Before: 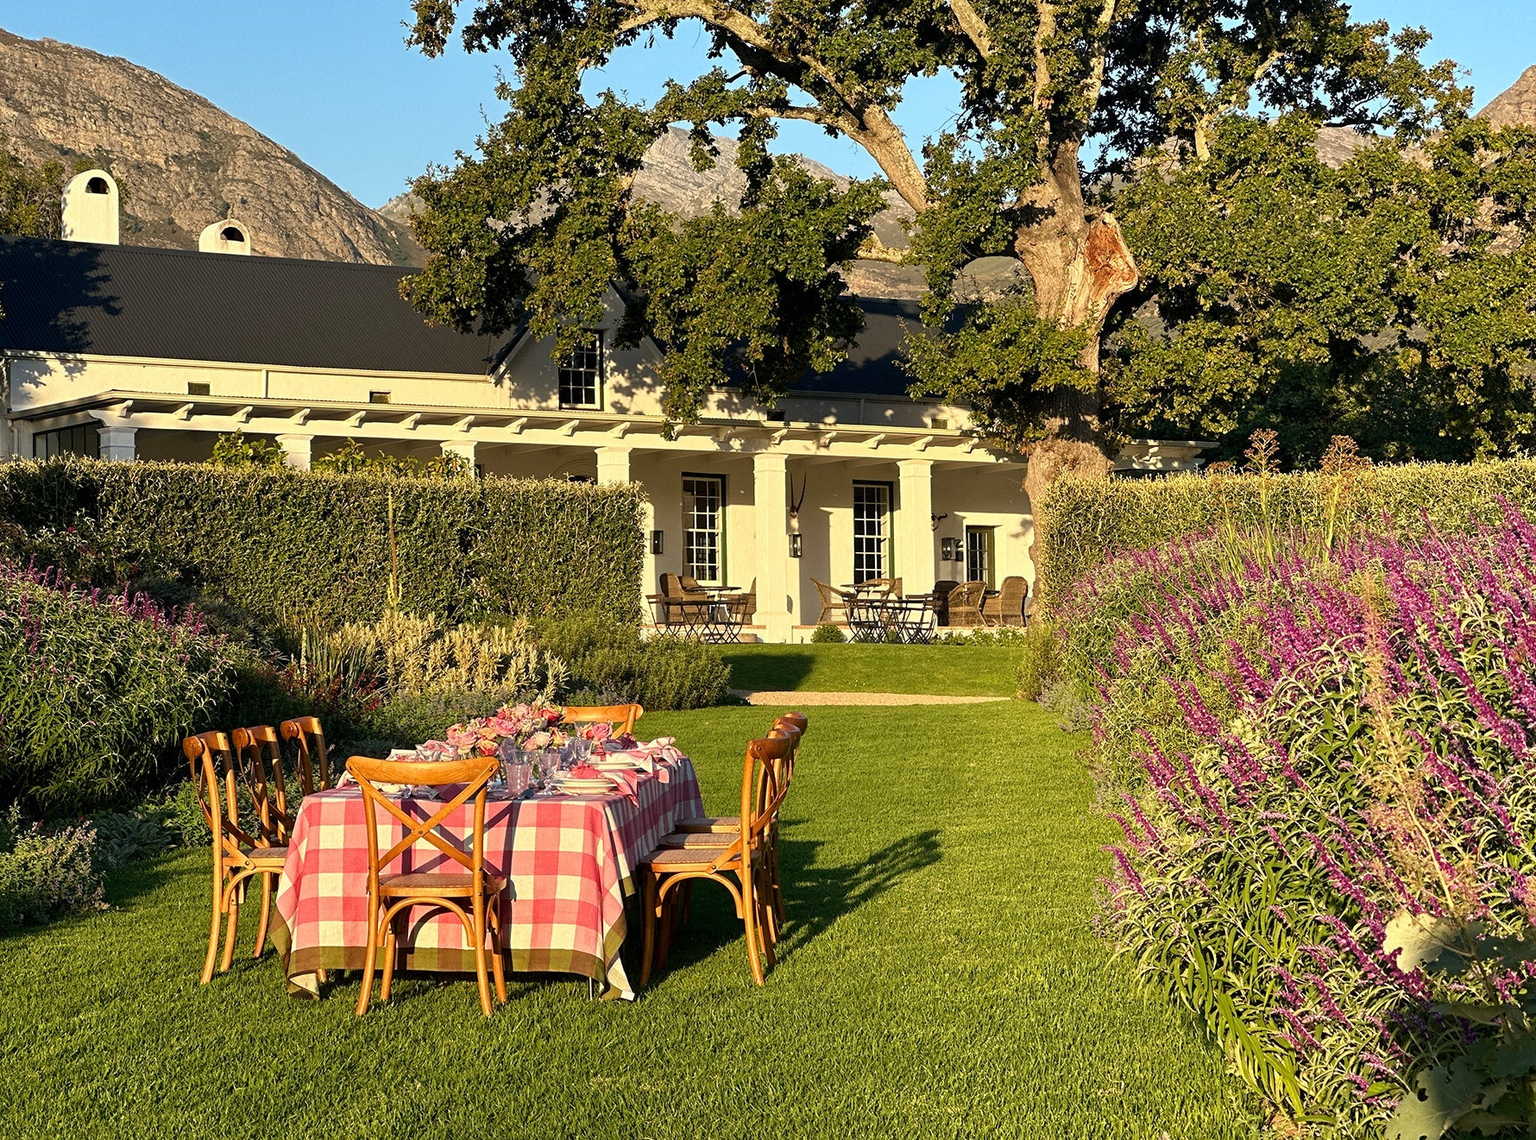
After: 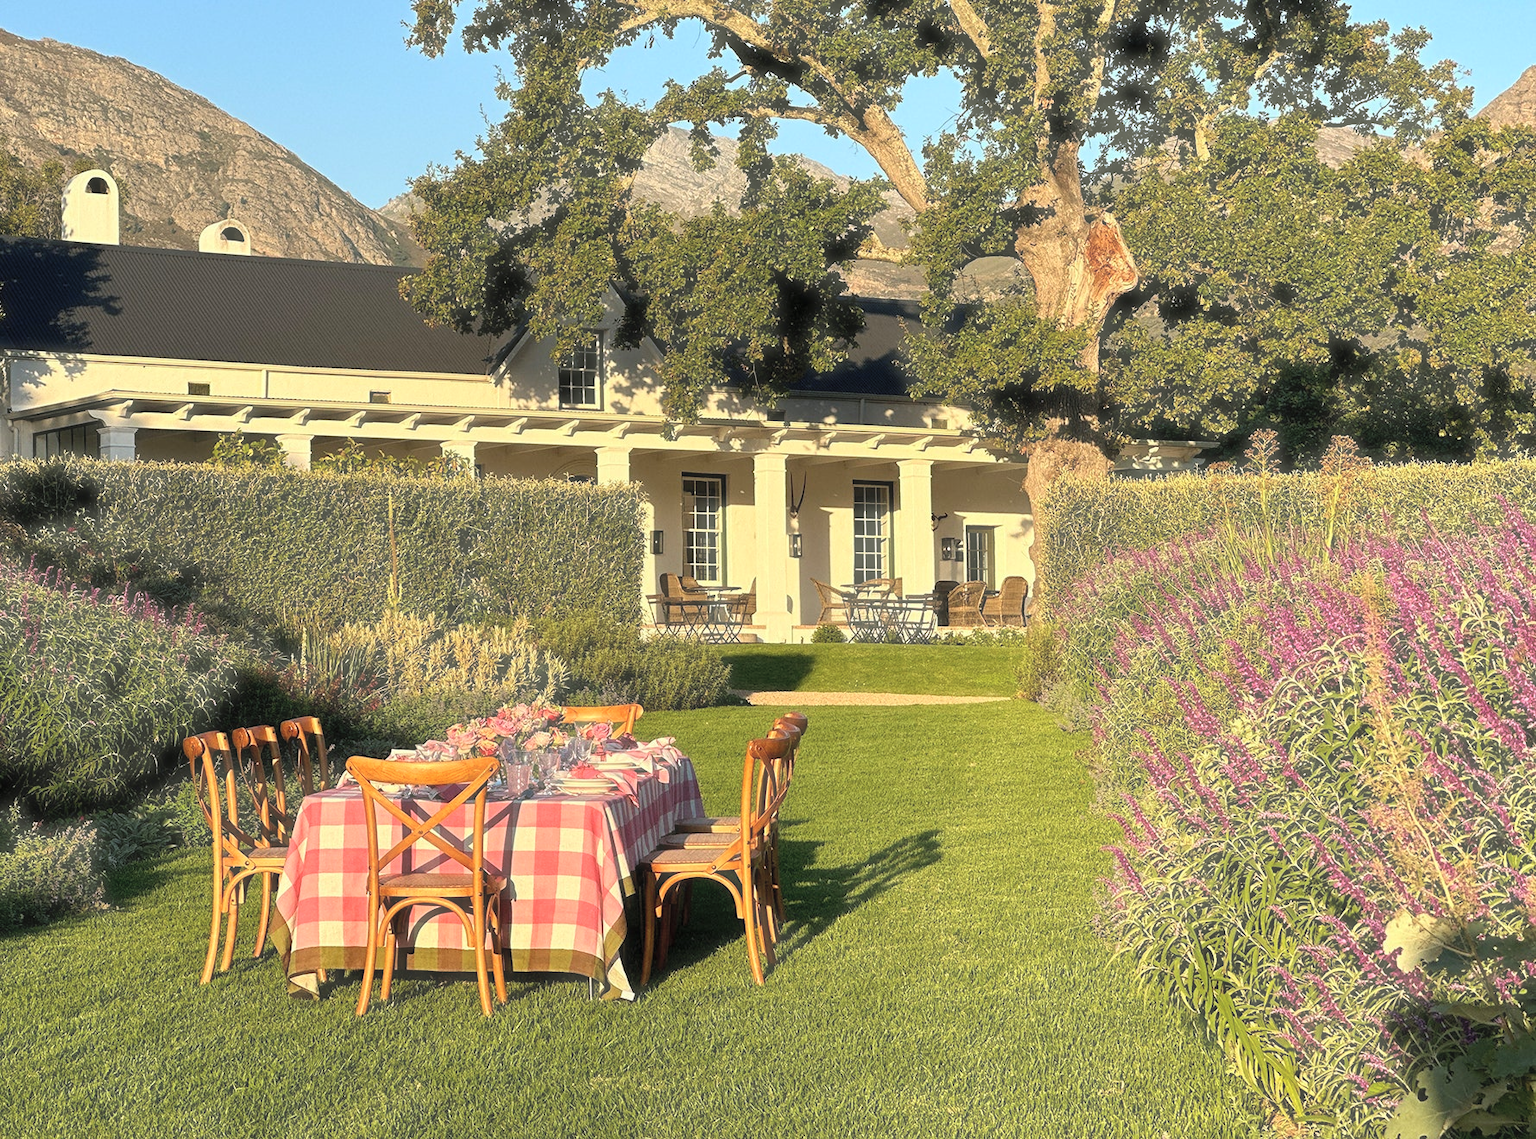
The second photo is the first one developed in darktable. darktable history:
haze removal: strength -0.104, compatibility mode true, adaptive false
contrast brightness saturation: brightness 0.151
